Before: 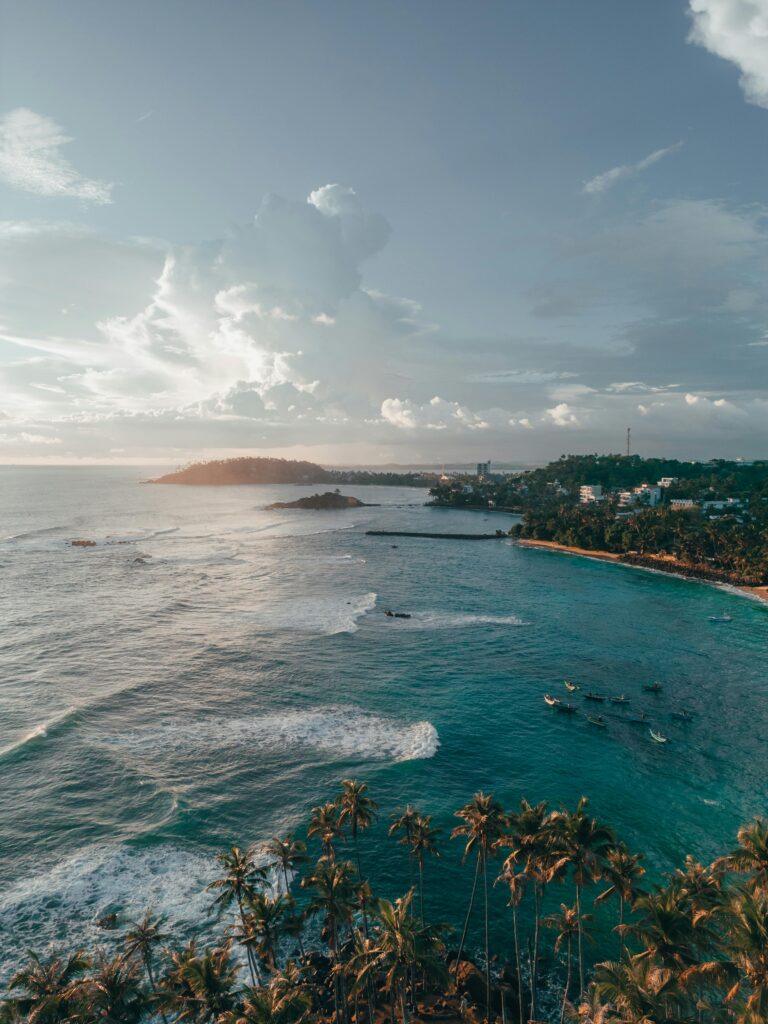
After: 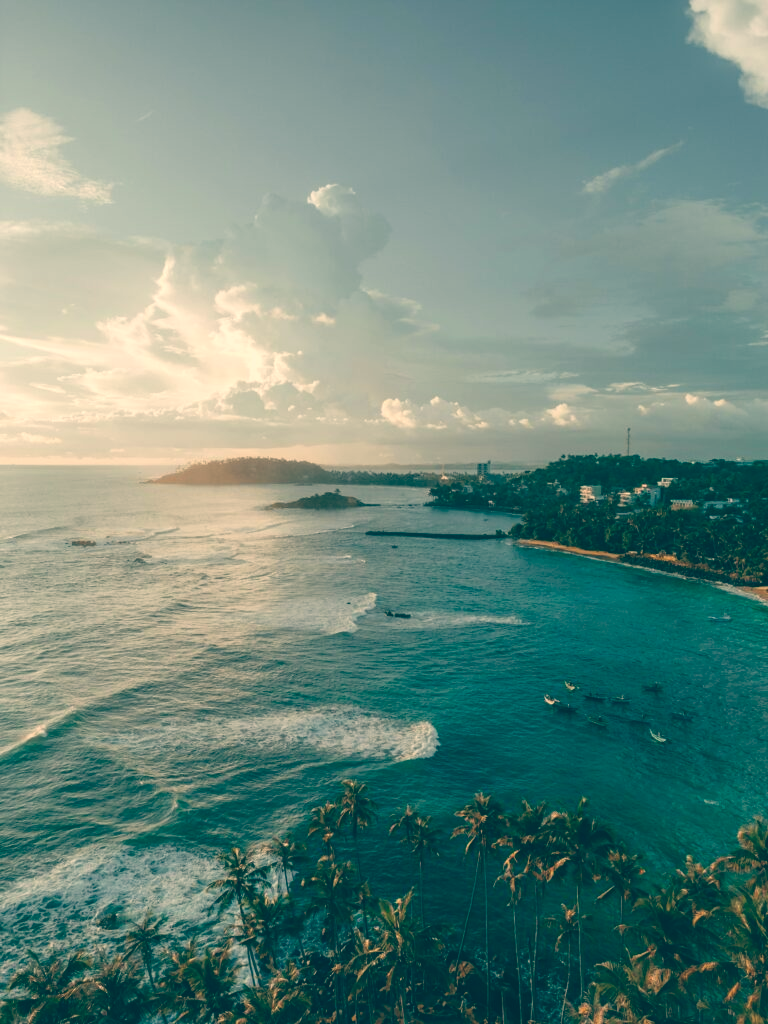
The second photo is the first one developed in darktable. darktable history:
color correction: highlights a* -0.482, highlights b* 9.48, shadows a* -9.48, shadows b* 0.803
color balance: lift [1.006, 0.985, 1.002, 1.015], gamma [1, 0.953, 1.008, 1.047], gain [1.076, 1.13, 1.004, 0.87]
